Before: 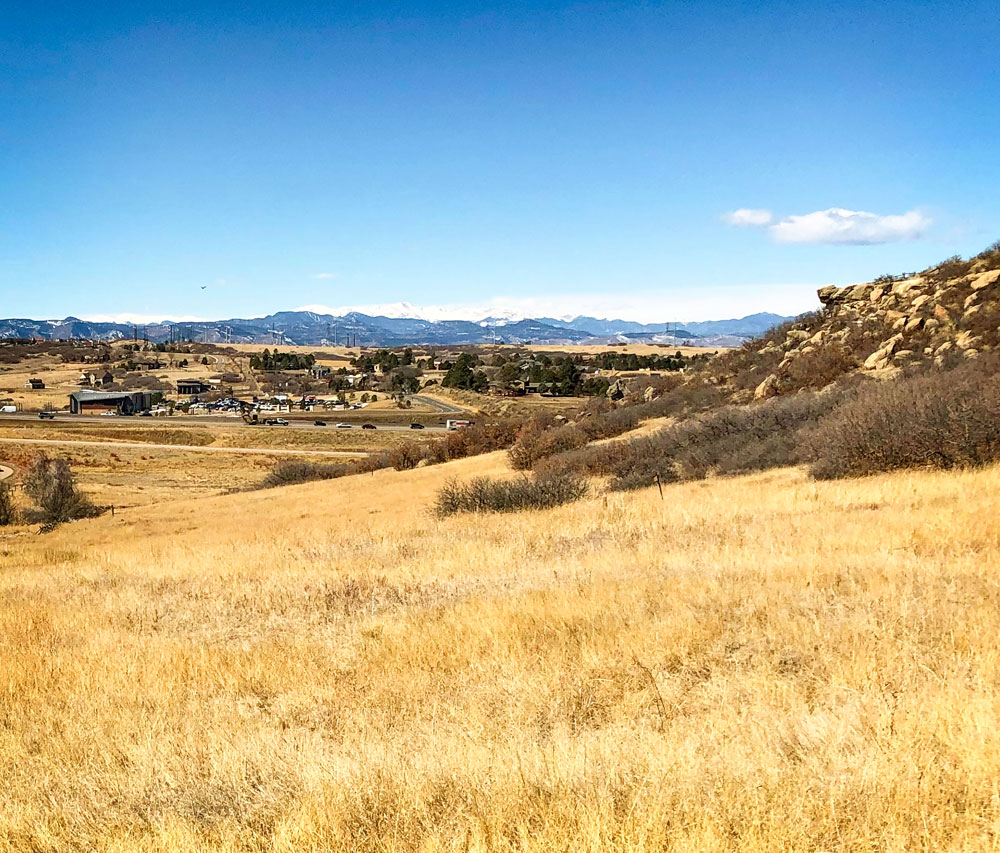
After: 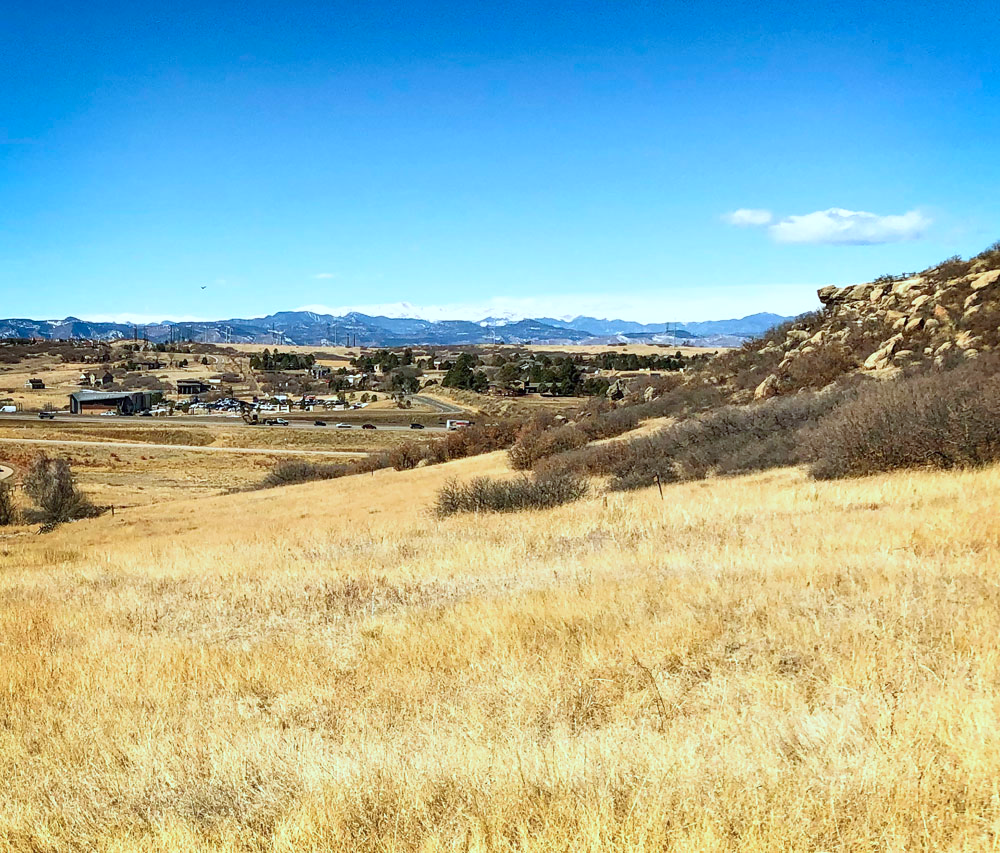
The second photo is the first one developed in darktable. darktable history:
white balance: emerald 1
color calibration: illuminant F (fluorescent), F source F9 (Cool White Deluxe 4150 K) – high CRI, x 0.374, y 0.373, temperature 4158.34 K
